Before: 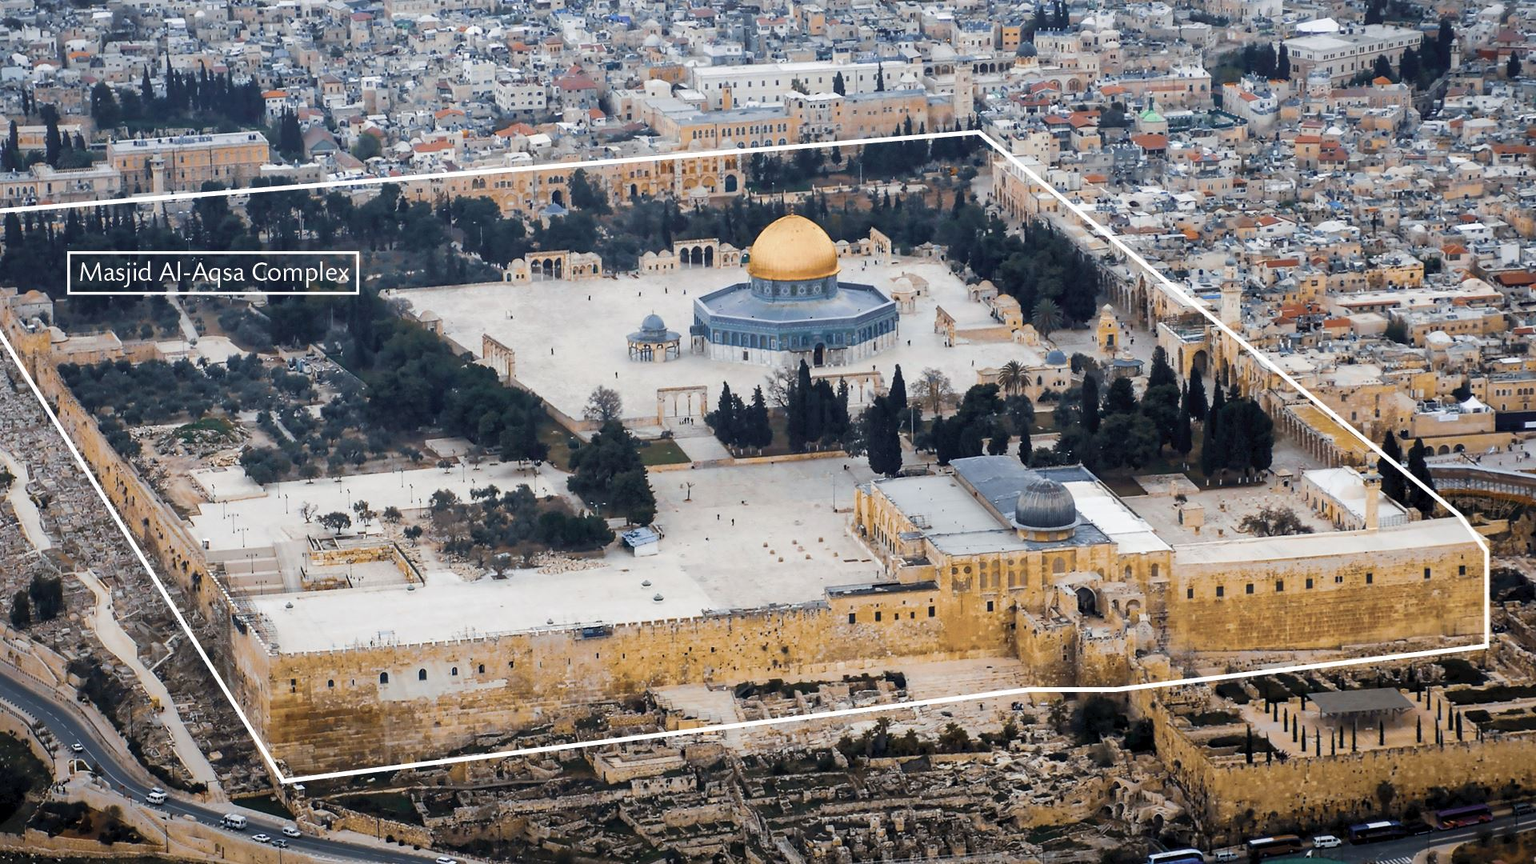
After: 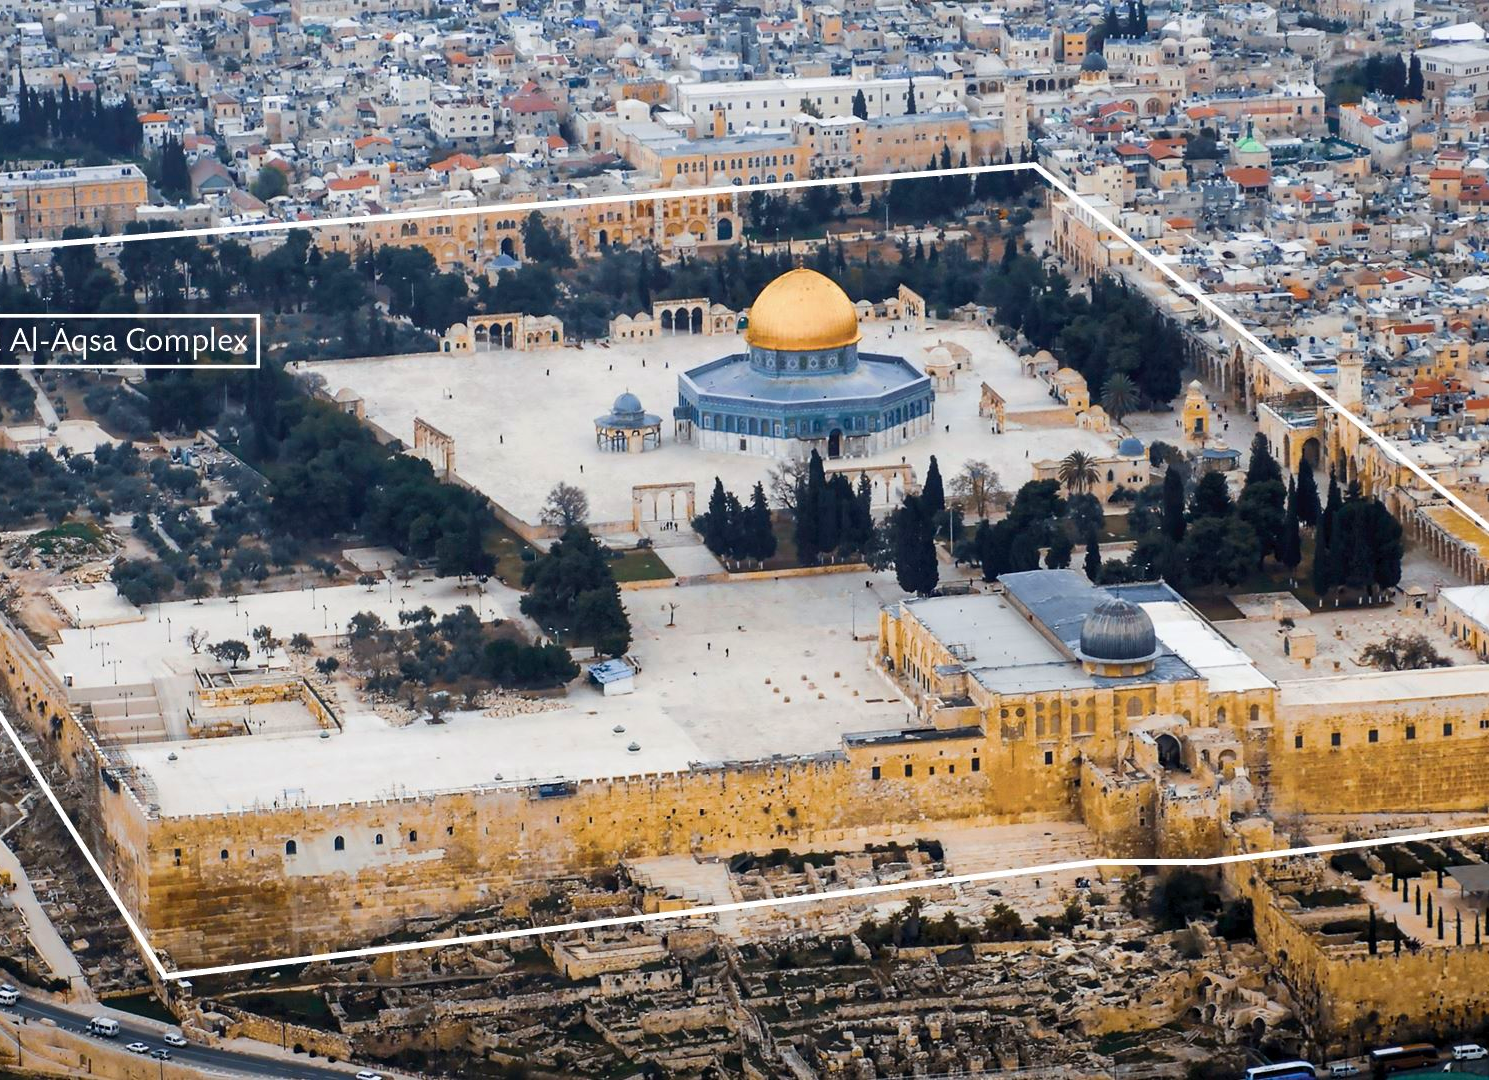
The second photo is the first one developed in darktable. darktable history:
contrast brightness saturation: contrast 0.093, saturation 0.274
crop: left 9.869%, right 12.539%
